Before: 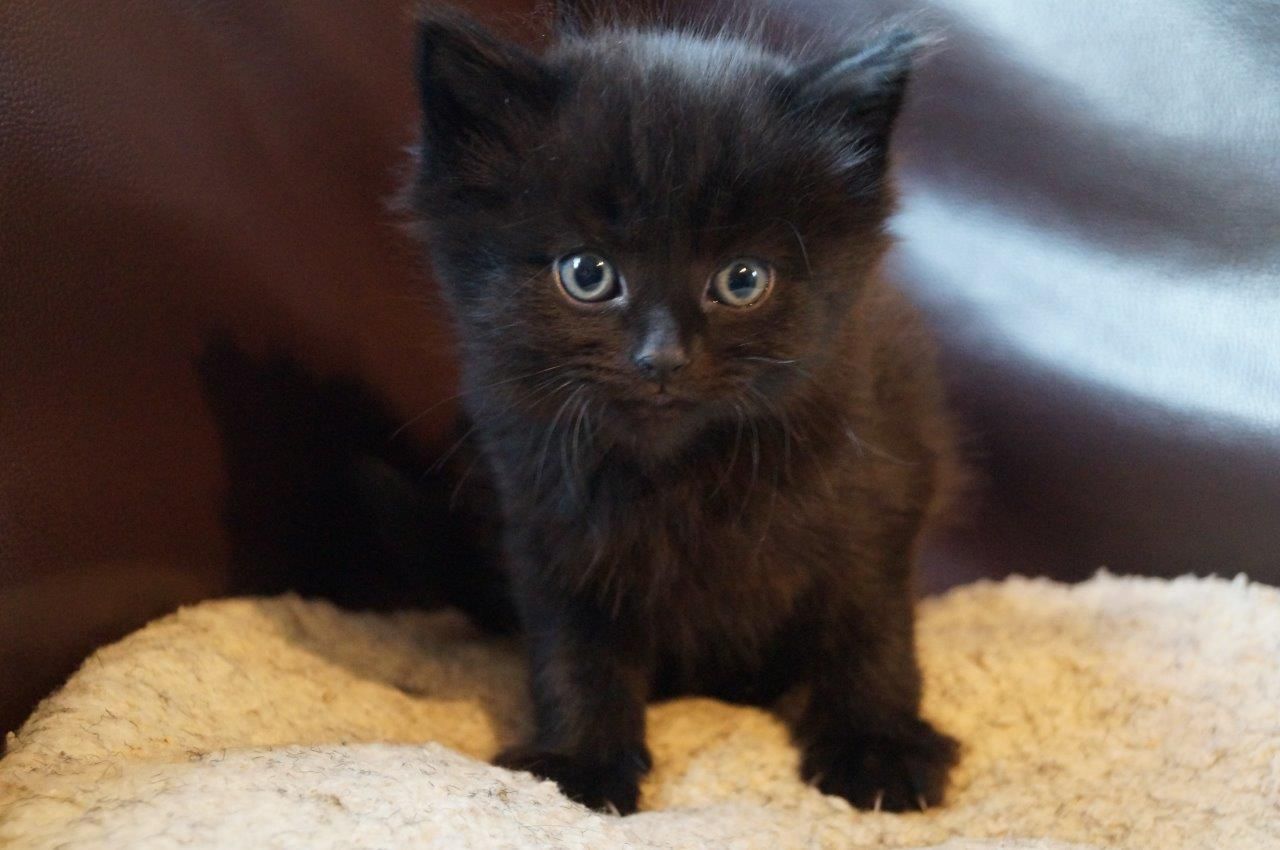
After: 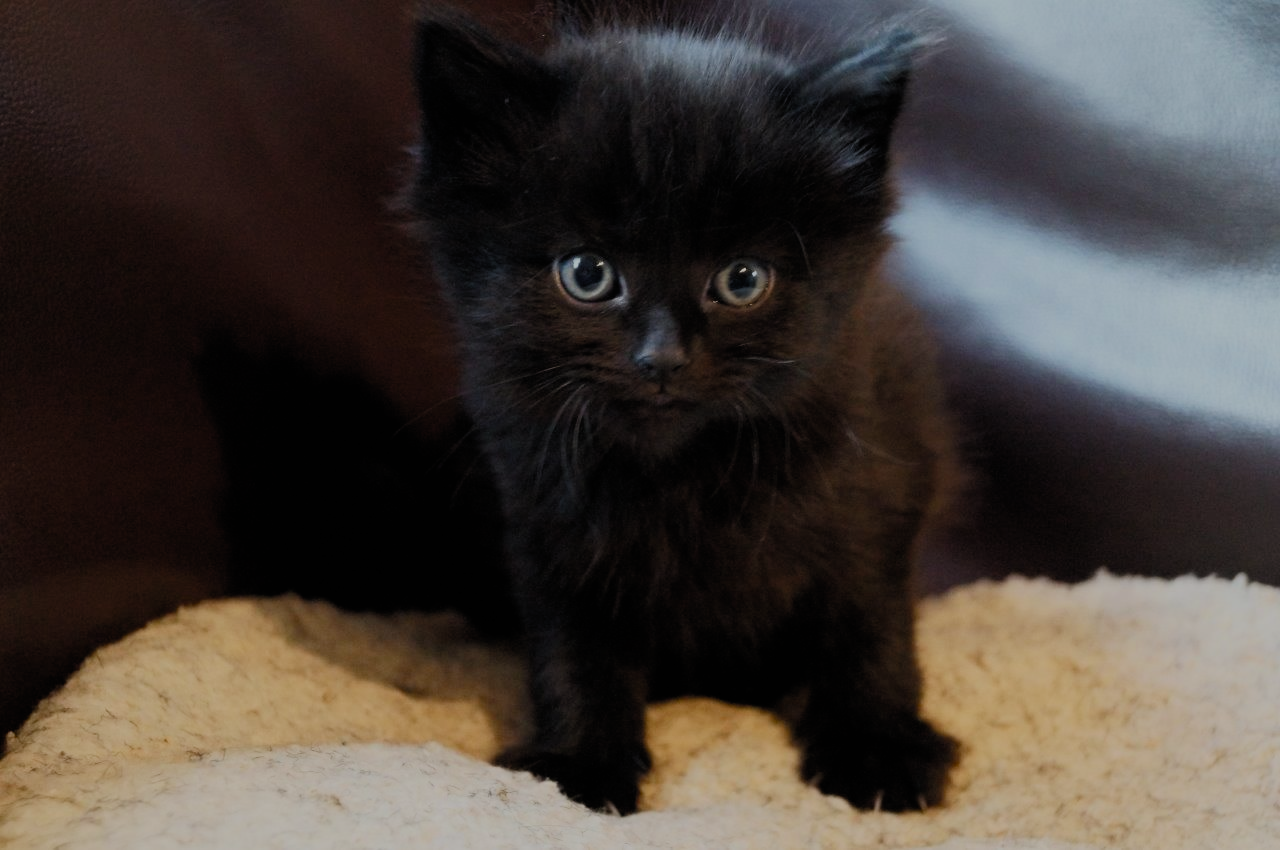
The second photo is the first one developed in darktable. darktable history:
filmic rgb: white relative exposure 8 EV, threshold 3 EV, hardness 2.44, latitude 10.07%, contrast 0.72, highlights saturation mix 10%, shadows ↔ highlights balance 1.38%, color science v4 (2020), enable highlight reconstruction true
color balance rgb: perceptual saturation grading › highlights -31.88%, perceptual saturation grading › mid-tones 5.8%, perceptual saturation grading › shadows 18.12%, perceptual brilliance grading › highlights 3.62%, perceptual brilliance grading › mid-tones -18.12%, perceptual brilliance grading › shadows -41.3%
